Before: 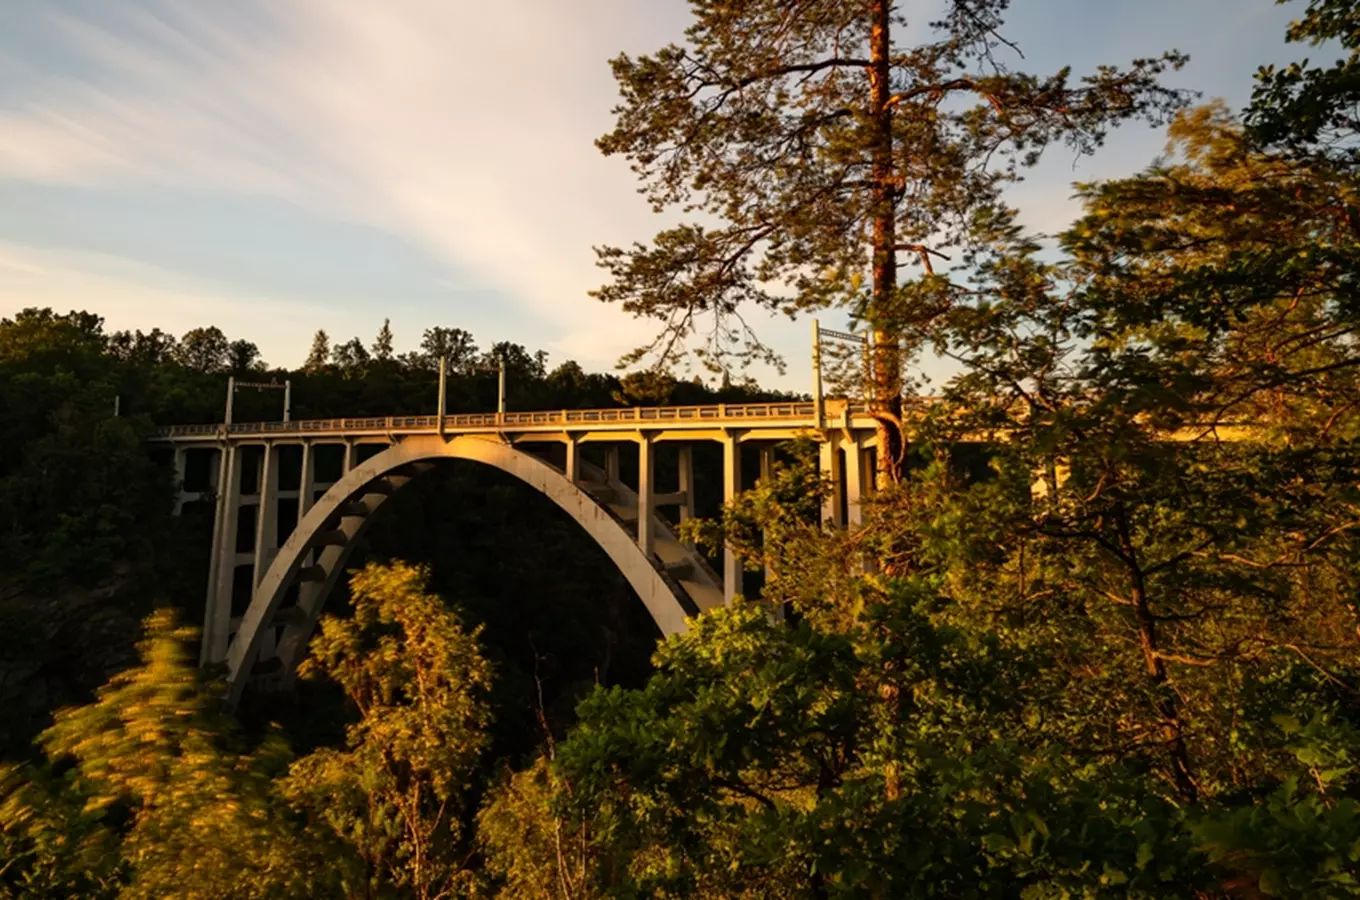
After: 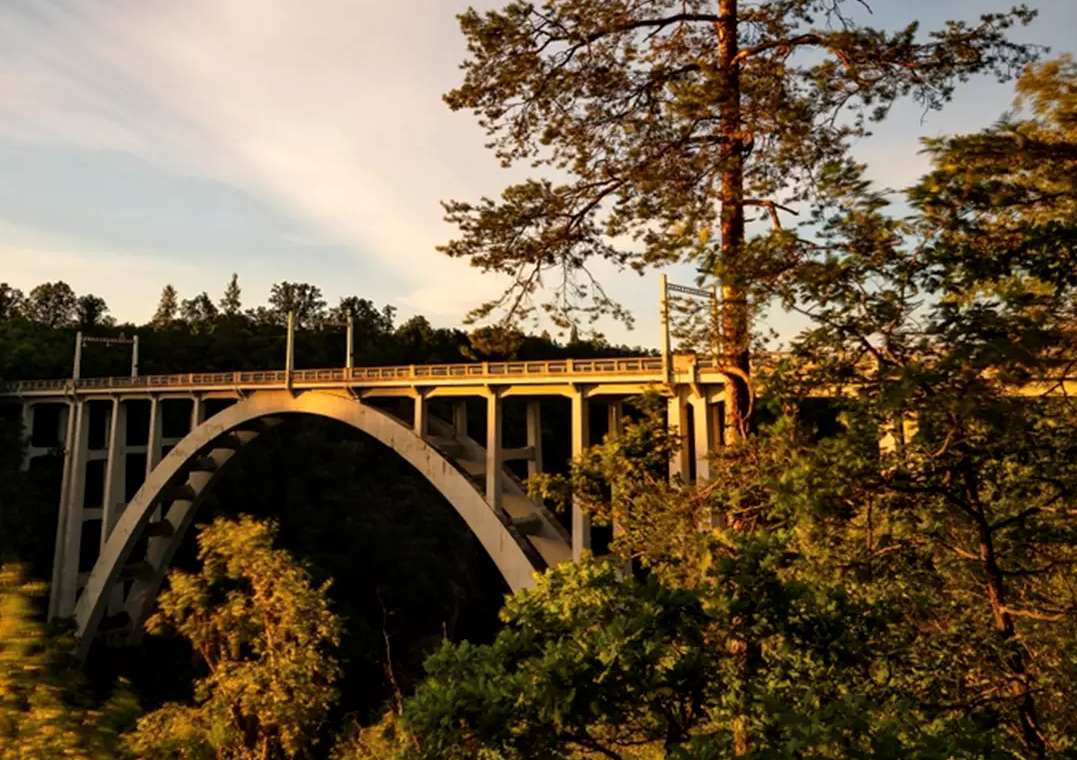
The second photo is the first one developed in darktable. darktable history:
crop: left 11.198%, top 5.094%, right 9.588%, bottom 10.451%
local contrast: mode bilateral grid, contrast 20, coarseness 50, detail 128%, midtone range 0.2
